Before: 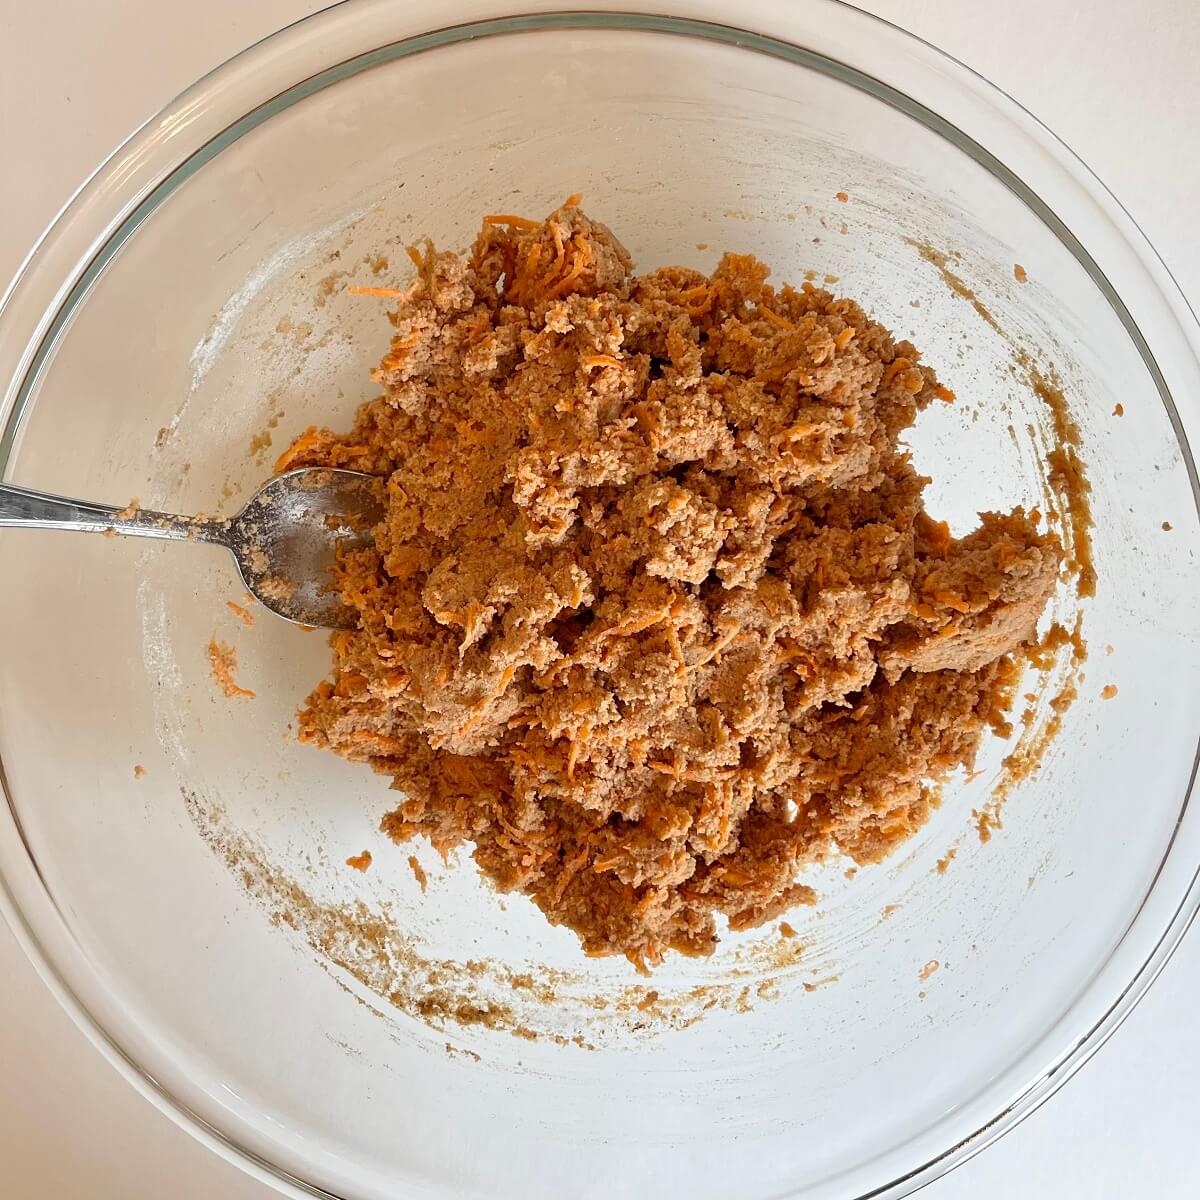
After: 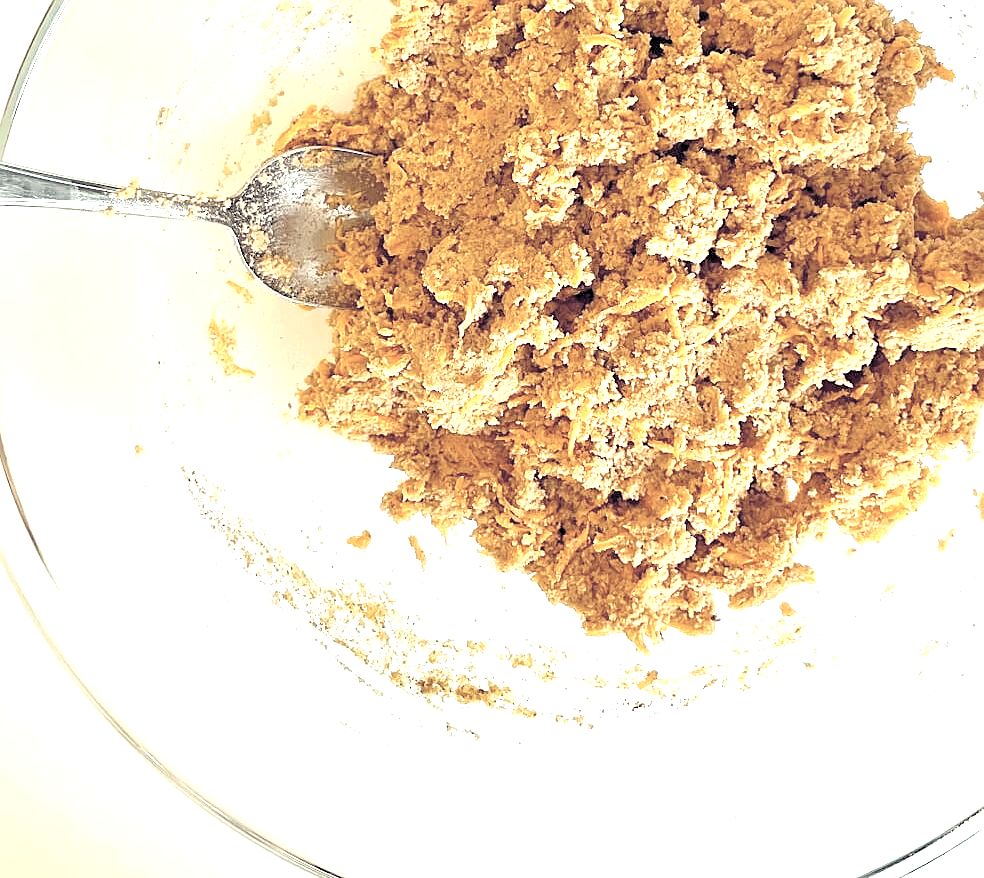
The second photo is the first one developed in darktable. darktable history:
exposure: black level correction 0, exposure 1.574 EV, compensate highlight preservation false
color balance rgb: global offset › luminance -0.284%, global offset › chroma 0.305%, global offset › hue 260.48°, perceptual saturation grading › global saturation 39.265%
contrast brightness saturation: brightness 0.185, saturation -0.51
color correction: highlights a* -4.85, highlights b* 5.06, saturation 0.974
crop: top 26.821%, right 17.962%
sharpen: on, module defaults
